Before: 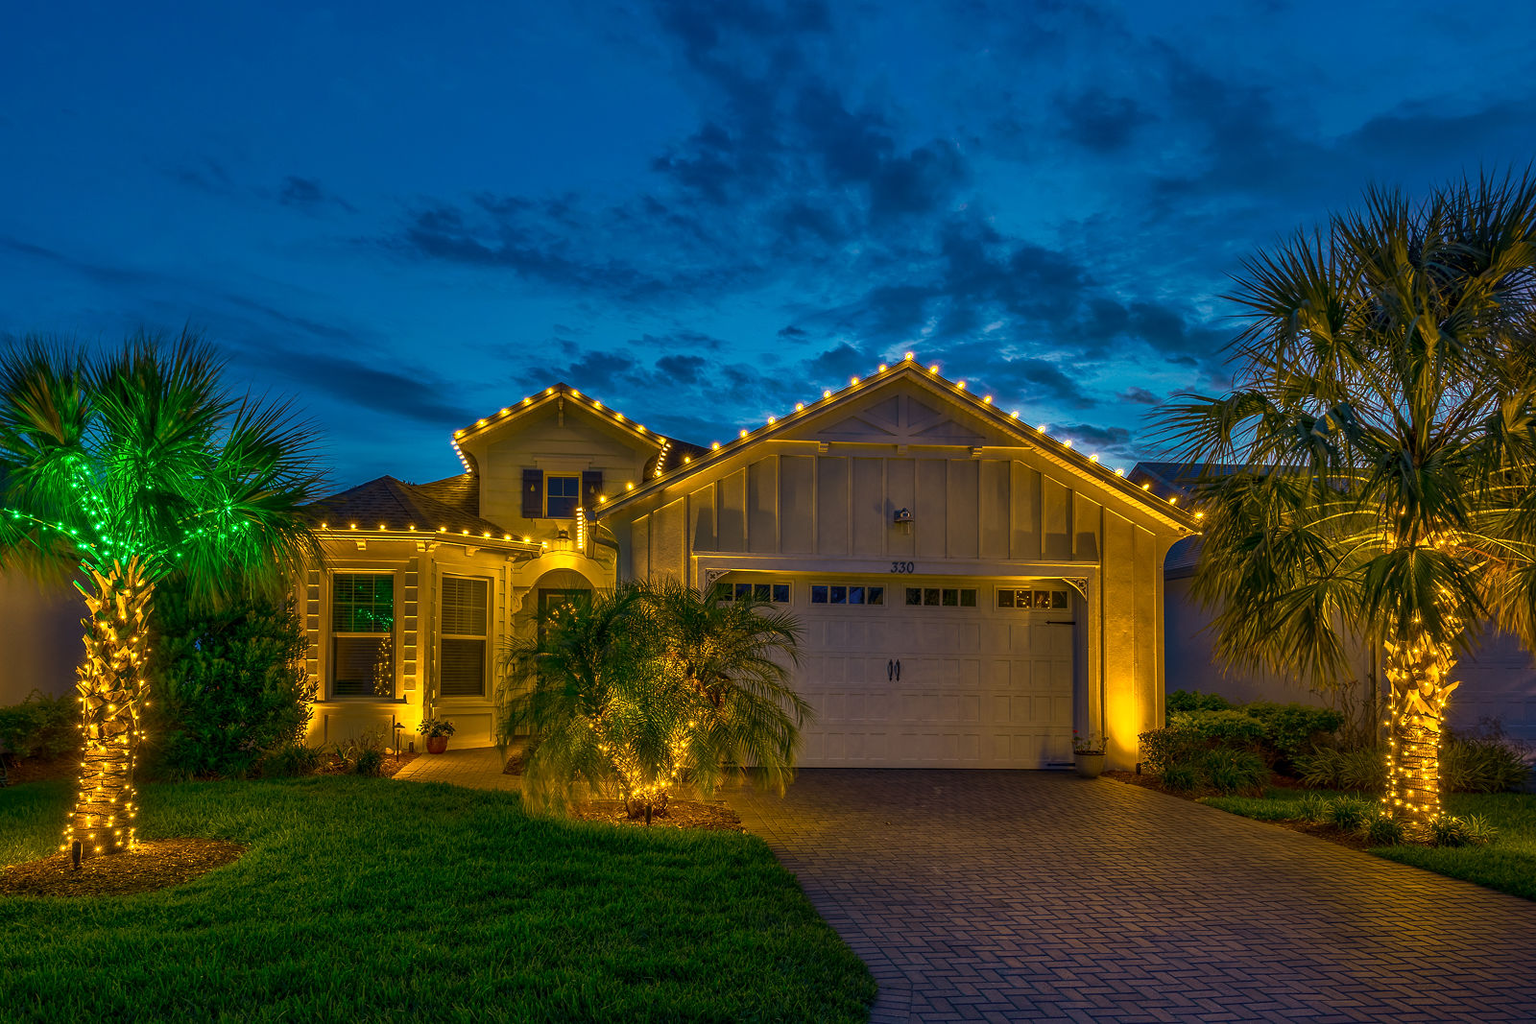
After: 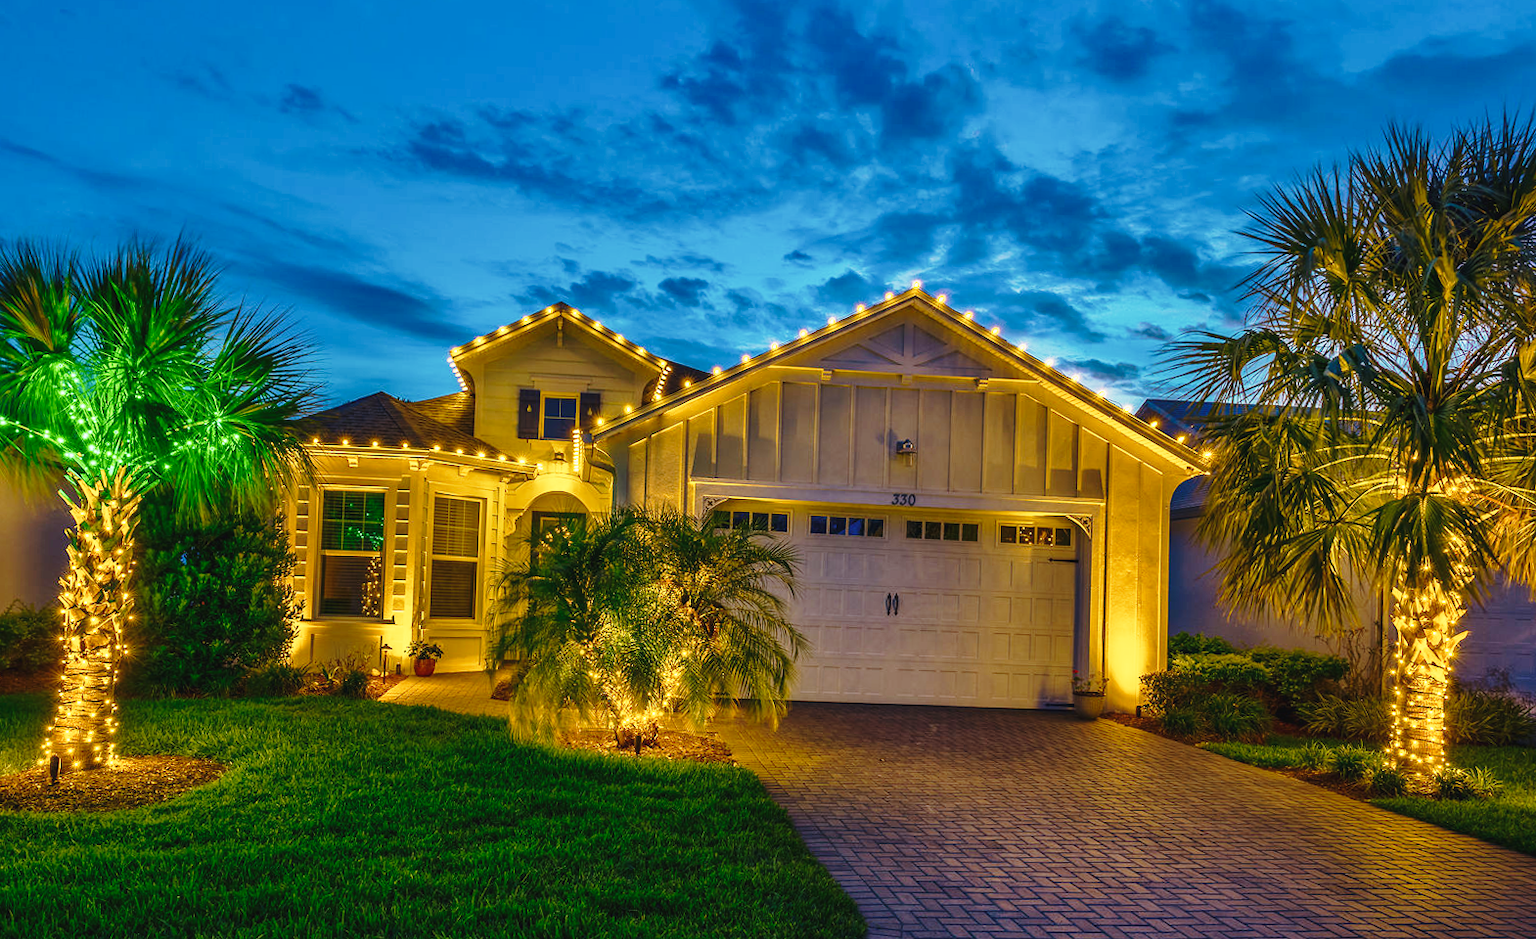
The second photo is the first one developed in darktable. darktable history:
rotate and perspective: rotation 1.57°, crop left 0.018, crop right 0.982, crop top 0.039, crop bottom 0.961
white balance: emerald 1
contrast brightness saturation: contrast -0.08, brightness -0.04, saturation -0.11
base curve: curves: ch0 [(0, 0) (0.028, 0.03) (0.121, 0.232) (0.46, 0.748) (0.859, 0.968) (1, 1)], preserve colors none
exposure: exposure 0.496 EV, compensate highlight preservation false
crop and rotate: top 6.25%
